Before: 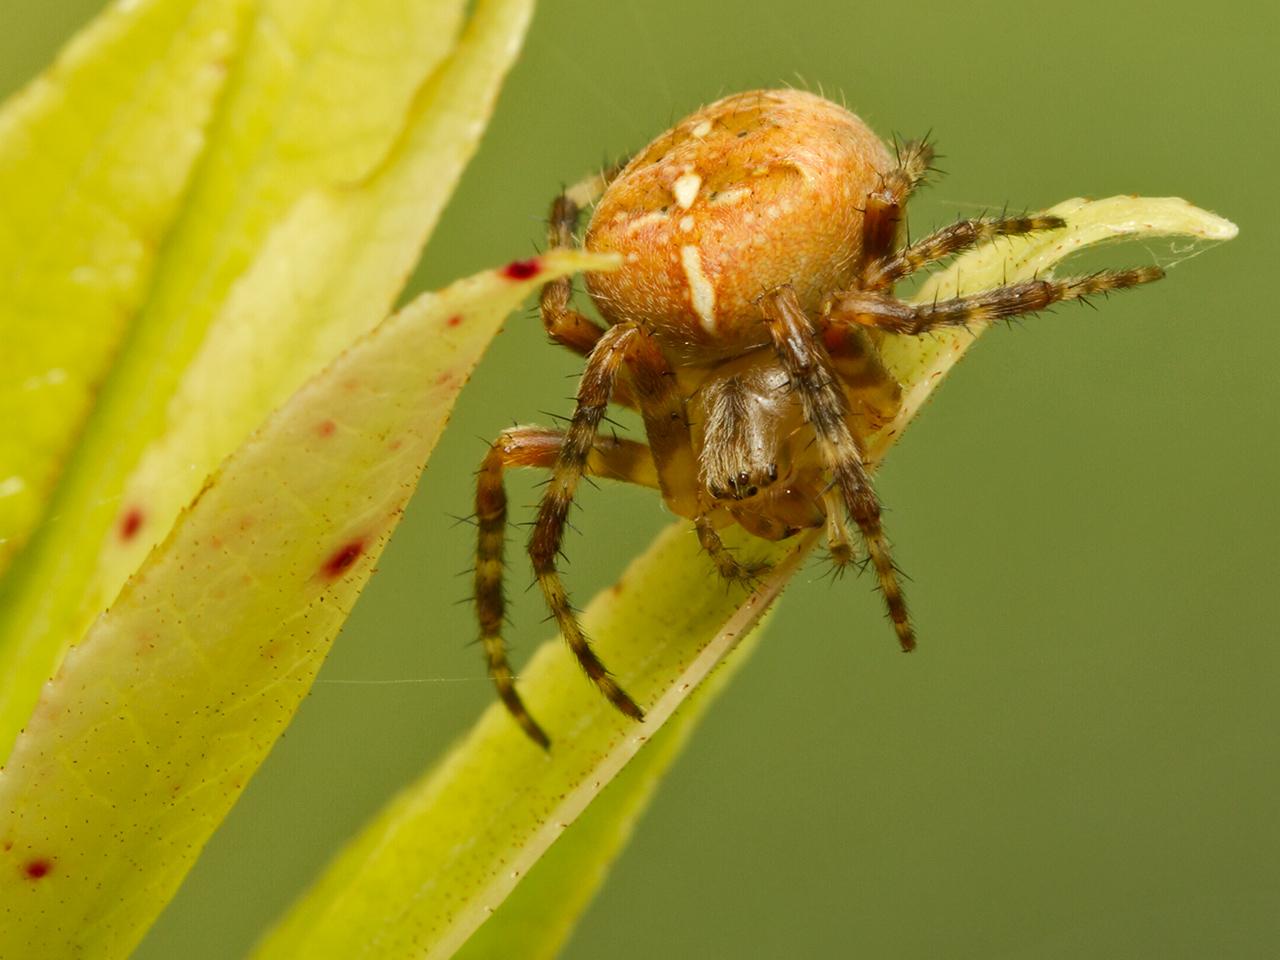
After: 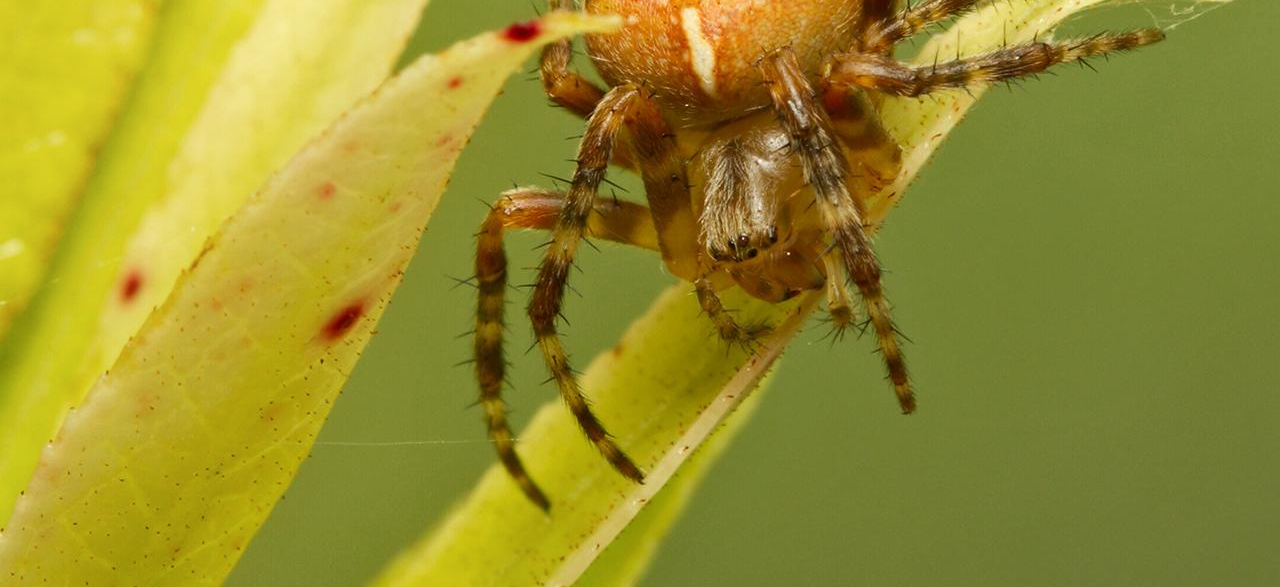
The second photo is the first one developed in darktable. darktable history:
shadows and highlights: shadows 0.398, highlights 38.1
crop and rotate: top 24.882%, bottom 13.925%
